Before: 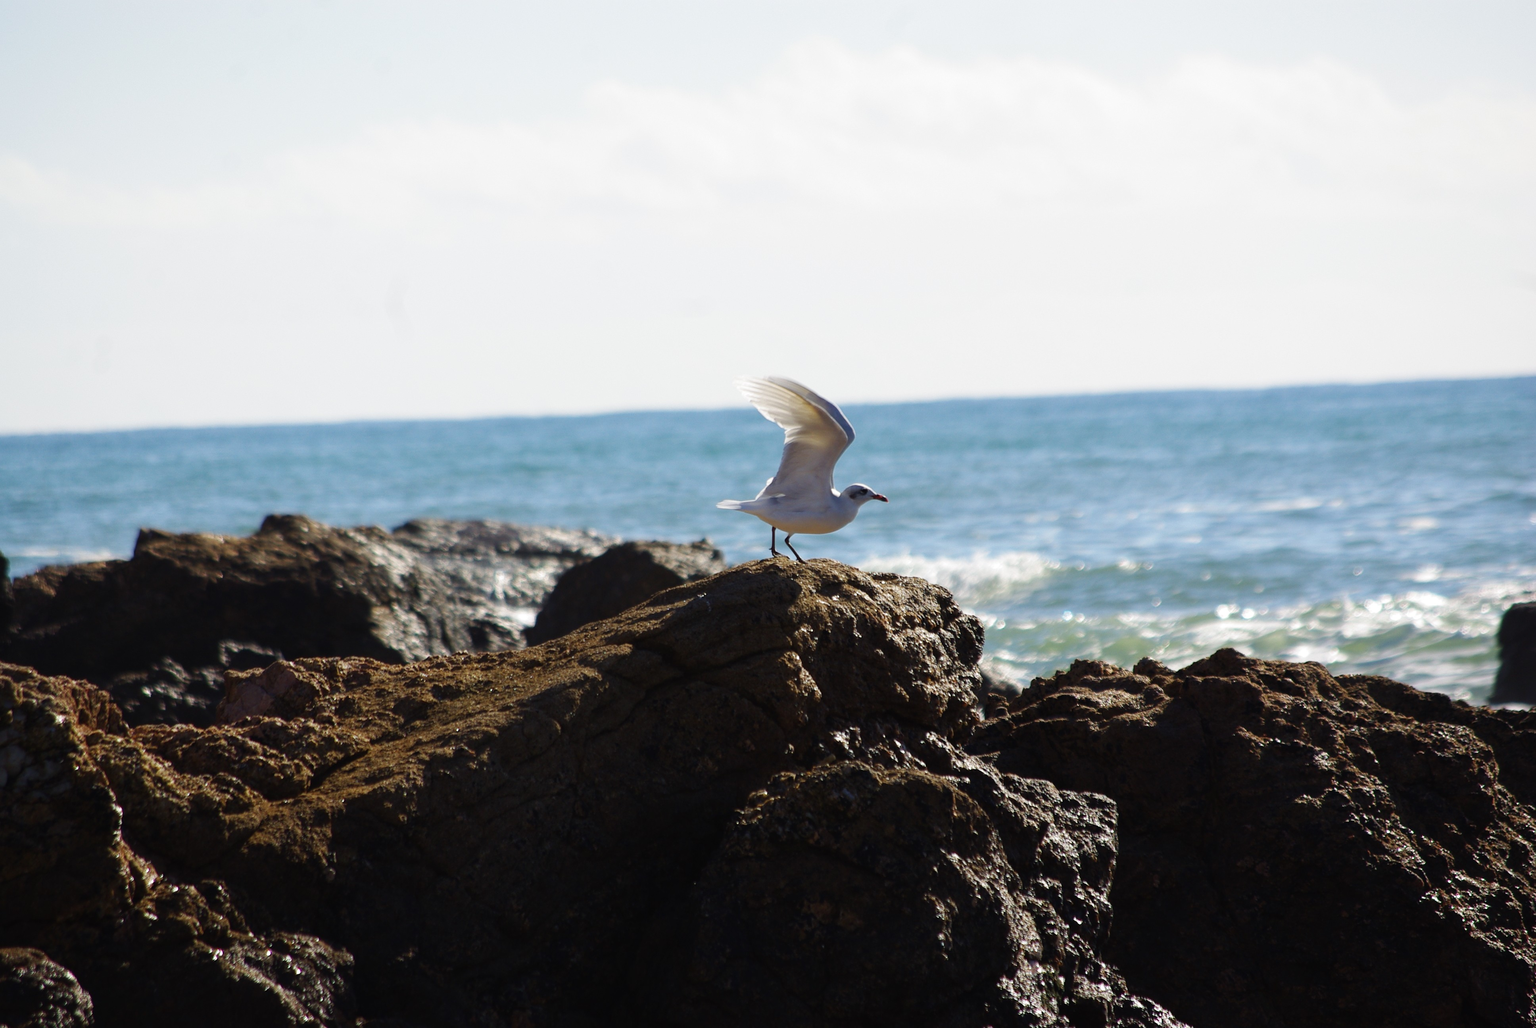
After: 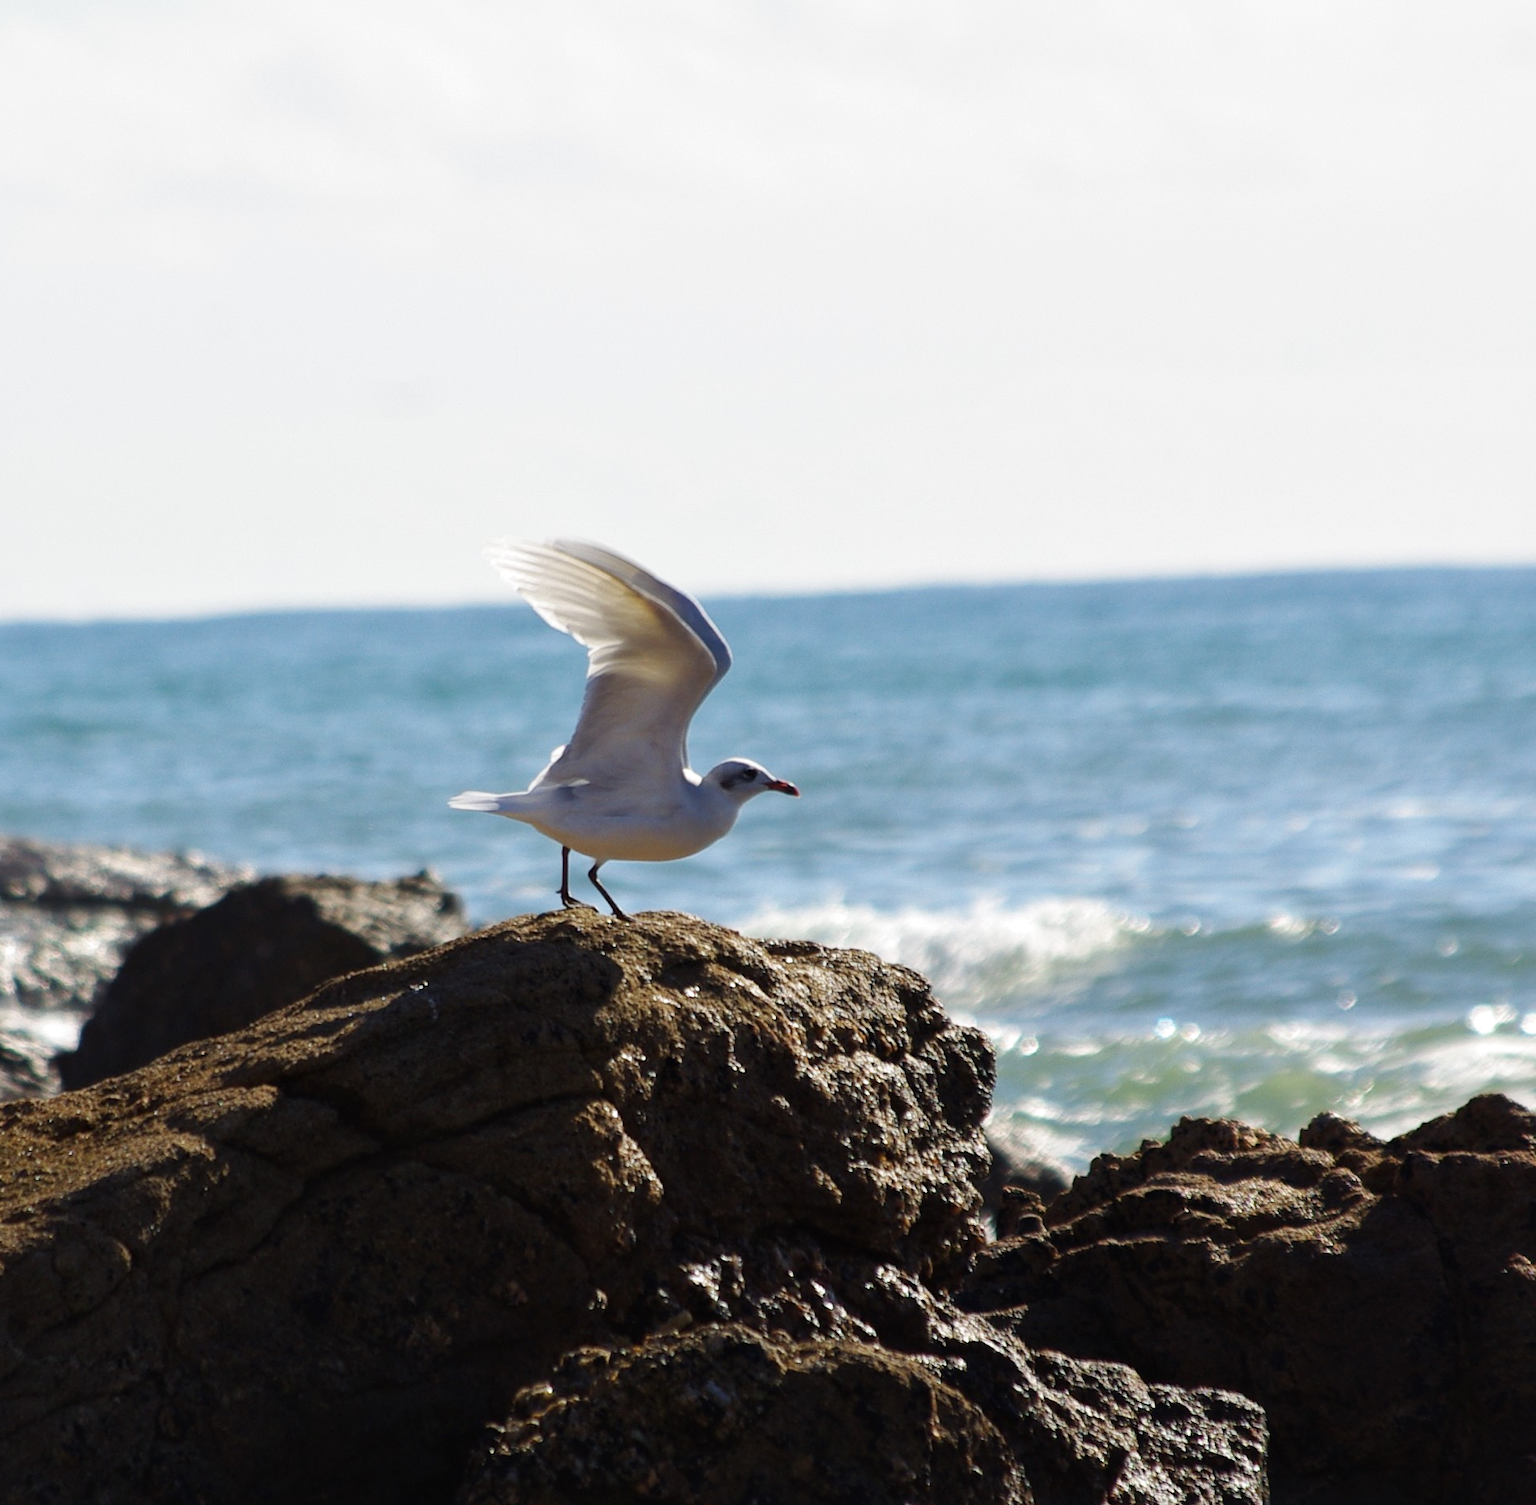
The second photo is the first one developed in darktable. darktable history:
local contrast: mode bilateral grid, contrast 19, coarseness 50, detail 119%, midtone range 0.2
crop: left 32.335%, top 10.951%, right 18.662%, bottom 17.319%
